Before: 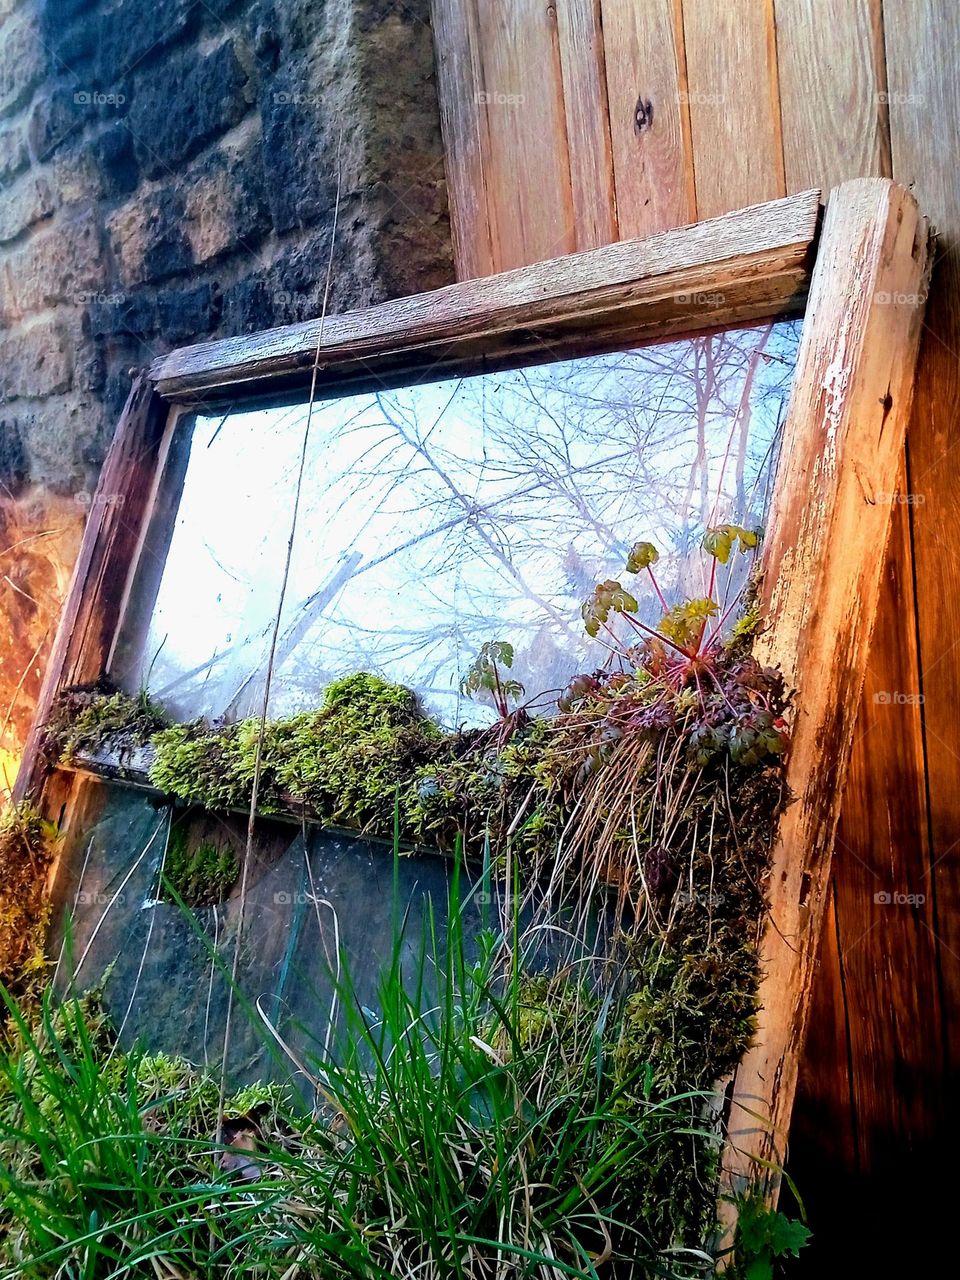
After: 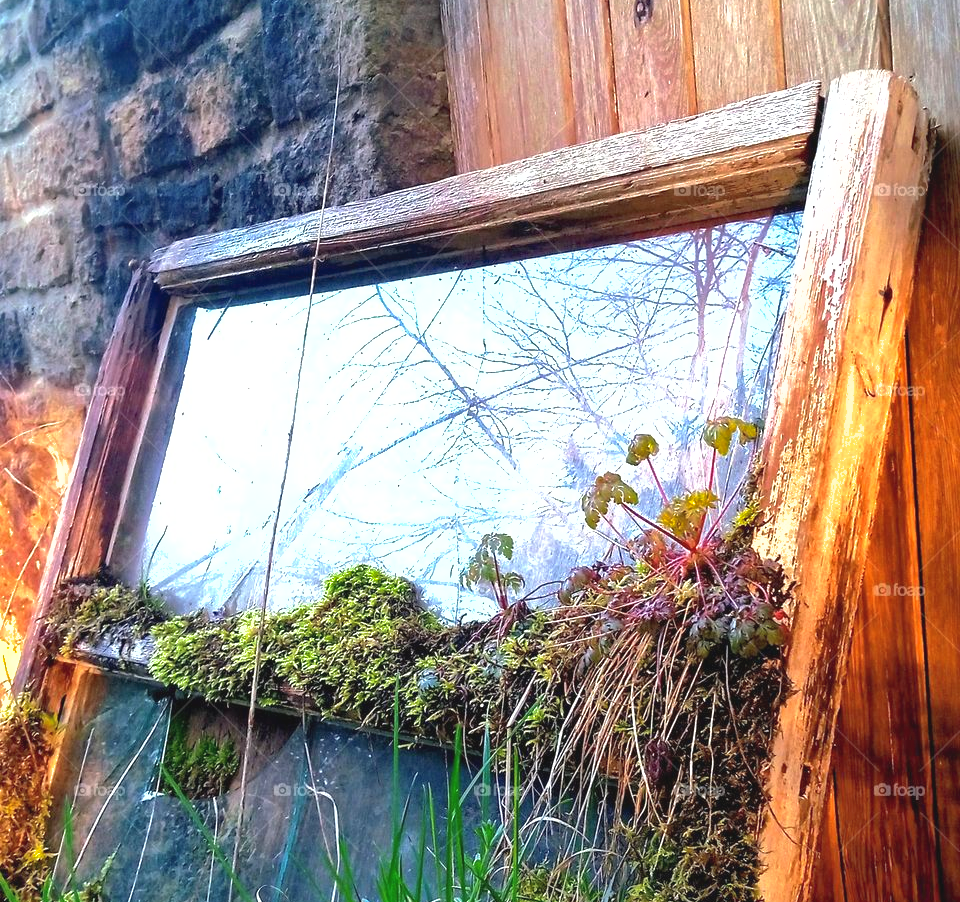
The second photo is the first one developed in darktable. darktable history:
exposure: black level correction -0.002, exposure 0.704 EV, compensate highlight preservation false
crop and rotate: top 8.485%, bottom 21.004%
shadows and highlights: on, module defaults
